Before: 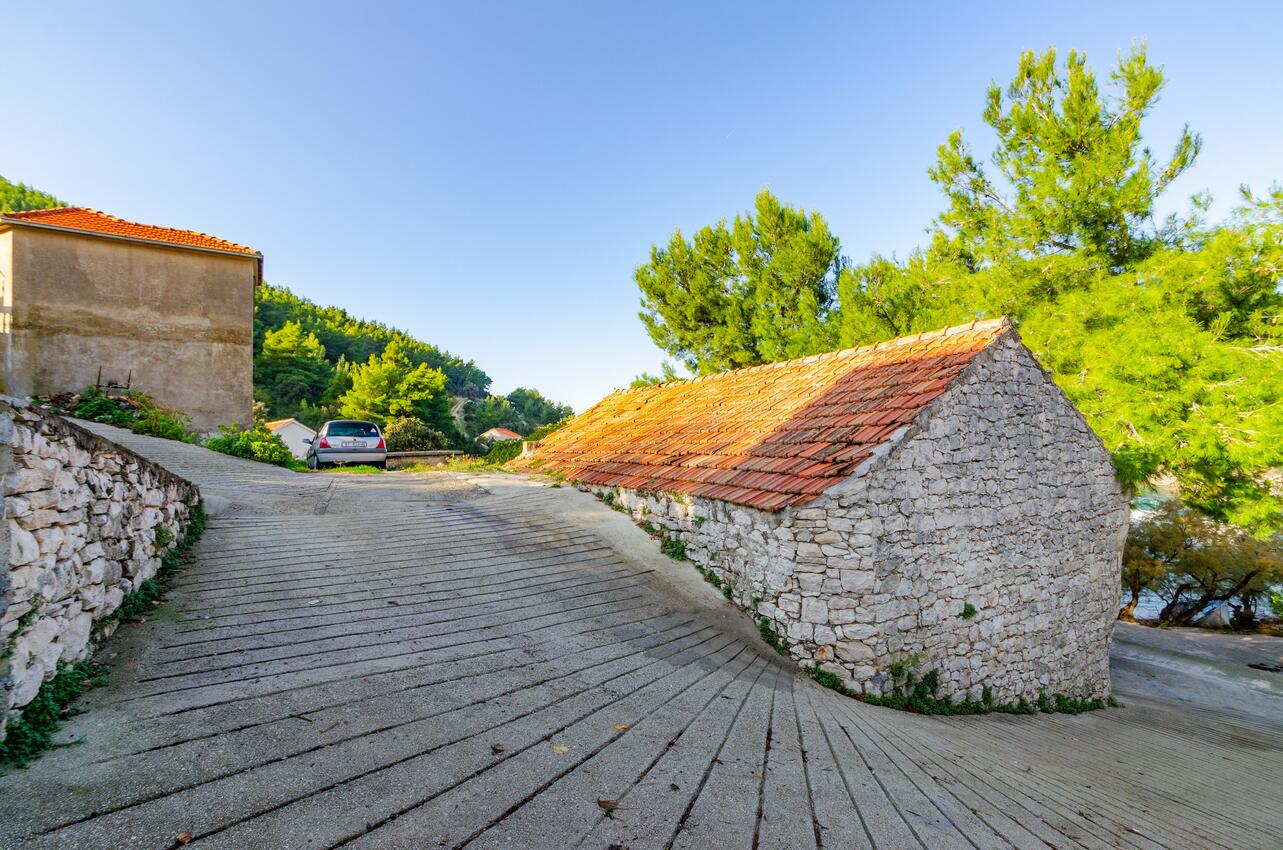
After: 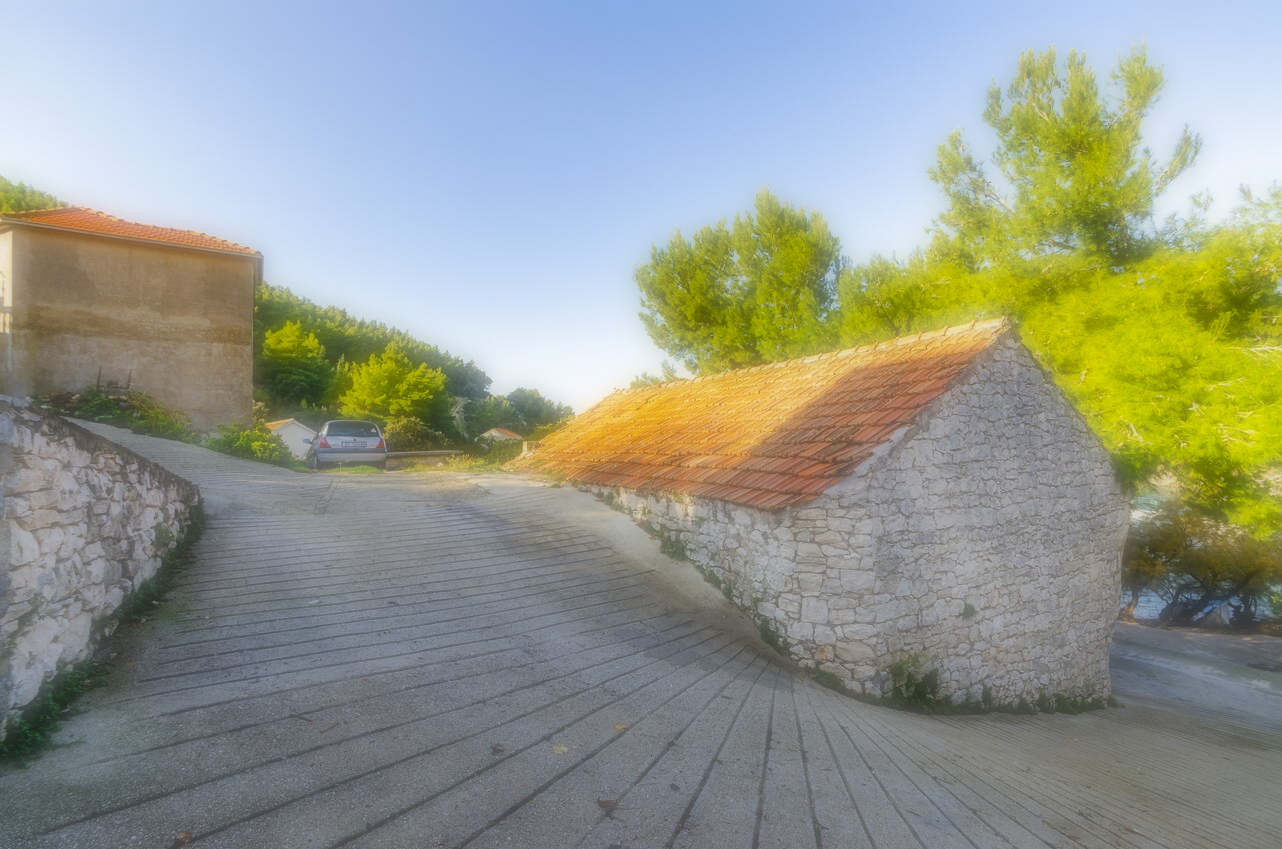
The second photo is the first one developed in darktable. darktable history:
base curve: curves: ch0 [(0, 0) (0.74, 0.67) (1, 1)]
soften: on, module defaults
color contrast: green-magenta contrast 0.8, blue-yellow contrast 1.1, unbound 0
white balance: red 1, blue 1
